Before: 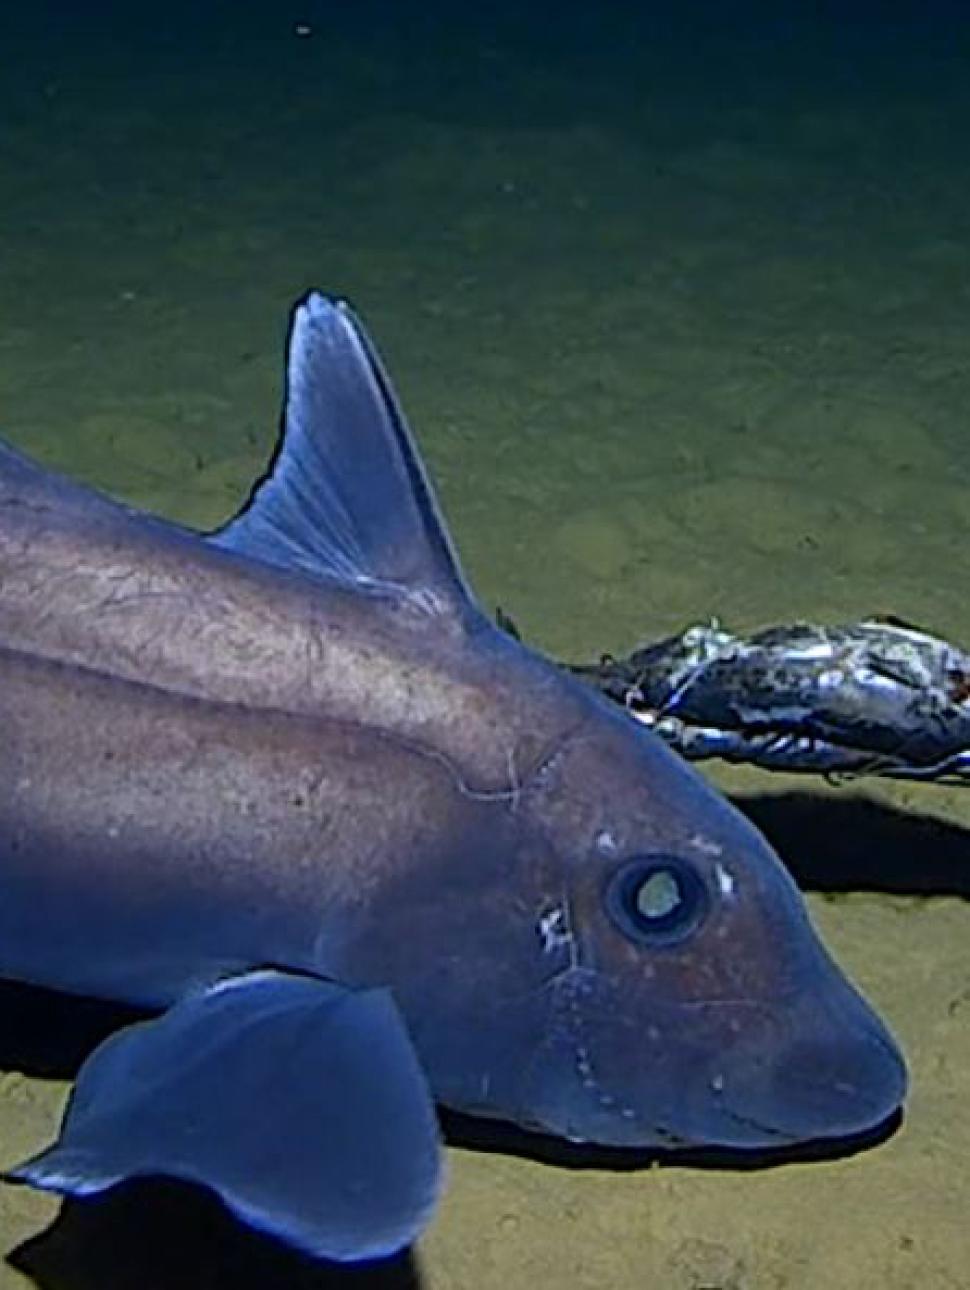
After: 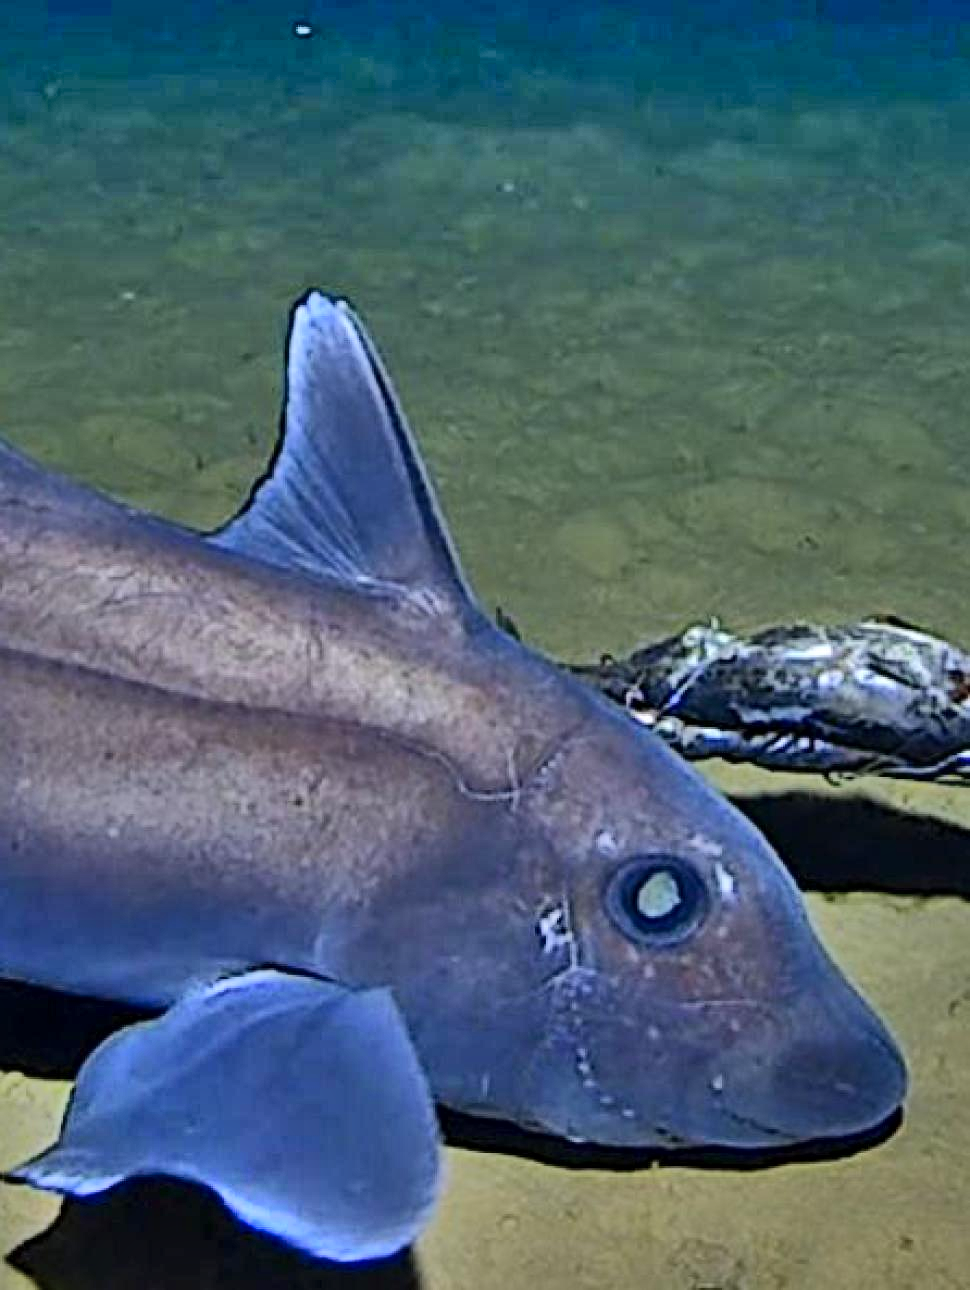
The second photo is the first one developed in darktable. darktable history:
shadows and highlights: shadows 75, highlights -25, soften with gaussian
exposure: compensate highlight preservation false
local contrast: mode bilateral grid, contrast 20, coarseness 50, detail 120%, midtone range 0.2
